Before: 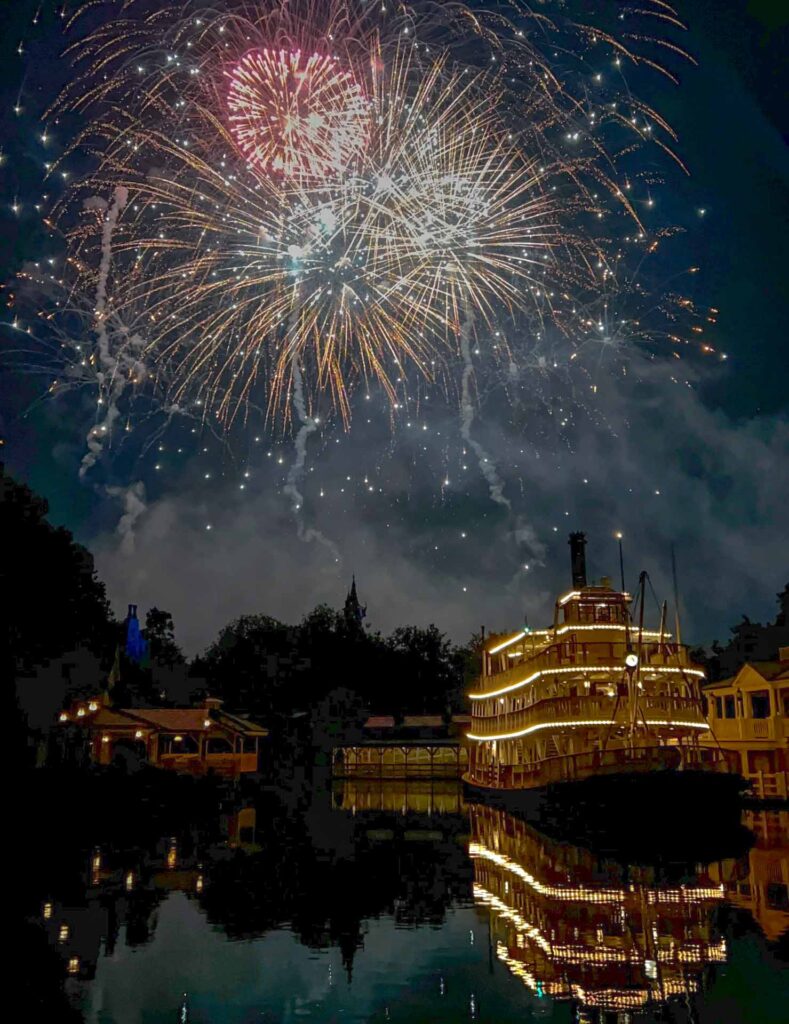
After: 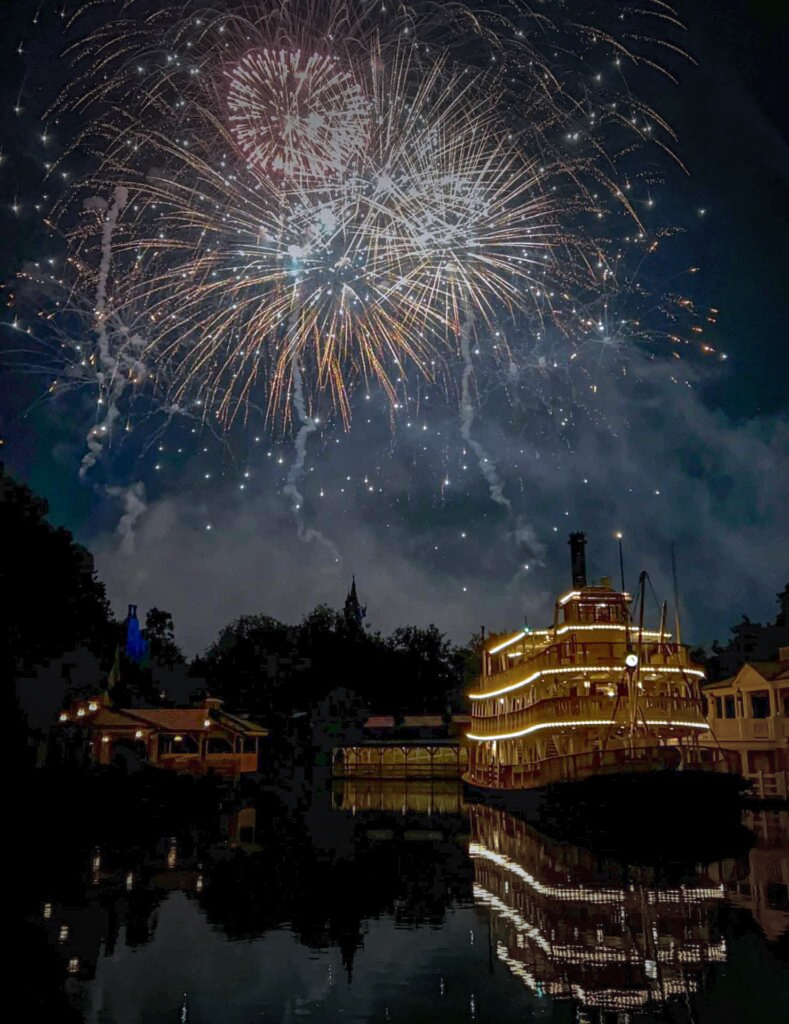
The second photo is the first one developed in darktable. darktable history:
color calibration: illuminant as shot in camera, x 0.358, y 0.373, temperature 4628.91 K
vignetting: fall-off start 70.9%, width/height ratio 1.334
